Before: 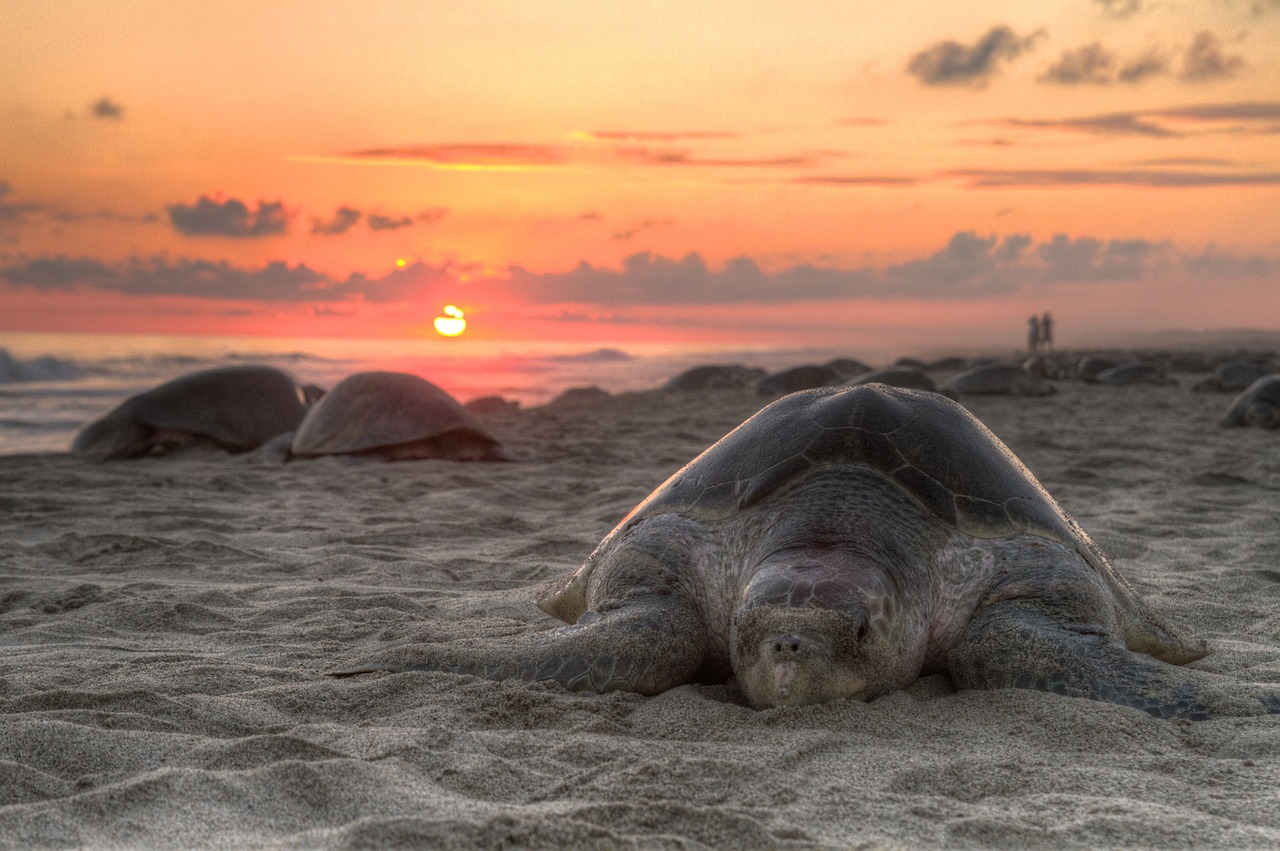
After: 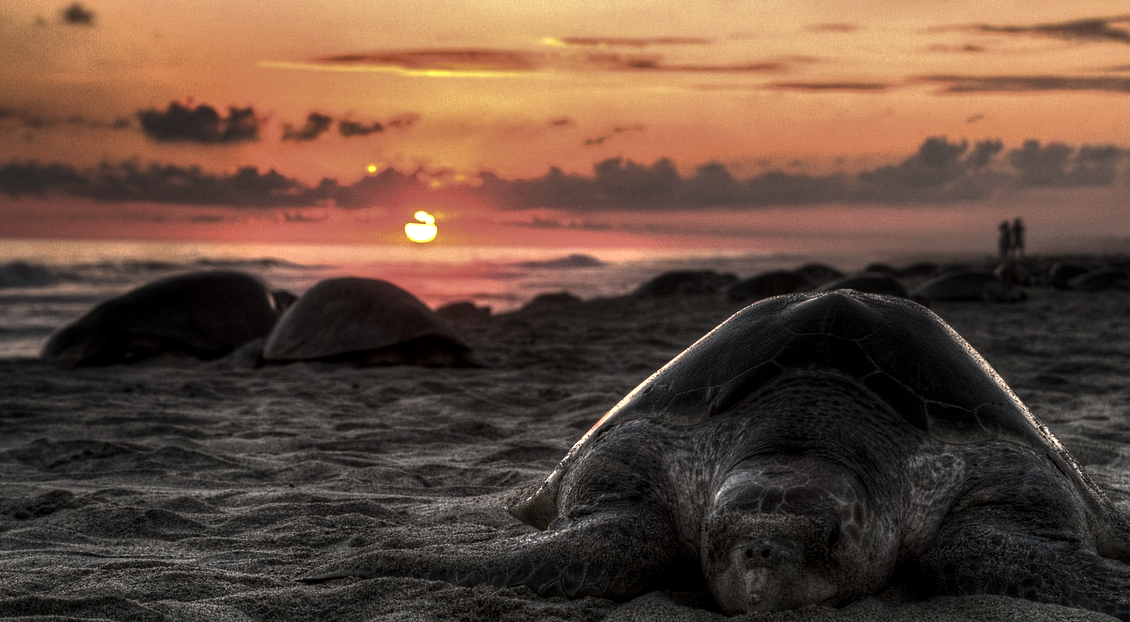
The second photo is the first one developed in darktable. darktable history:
contrast equalizer: y [[0.601, 0.6, 0.598, 0.598, 0.6, 0.601], [0.5 ×6], [0.5 ×6], [0 ×6], [0 ×6]]
levels: levels [0, 0.618, 1]
crop and rotate: left 2.294%, top 11.227%, right 9.386%, bottom 15.566%
